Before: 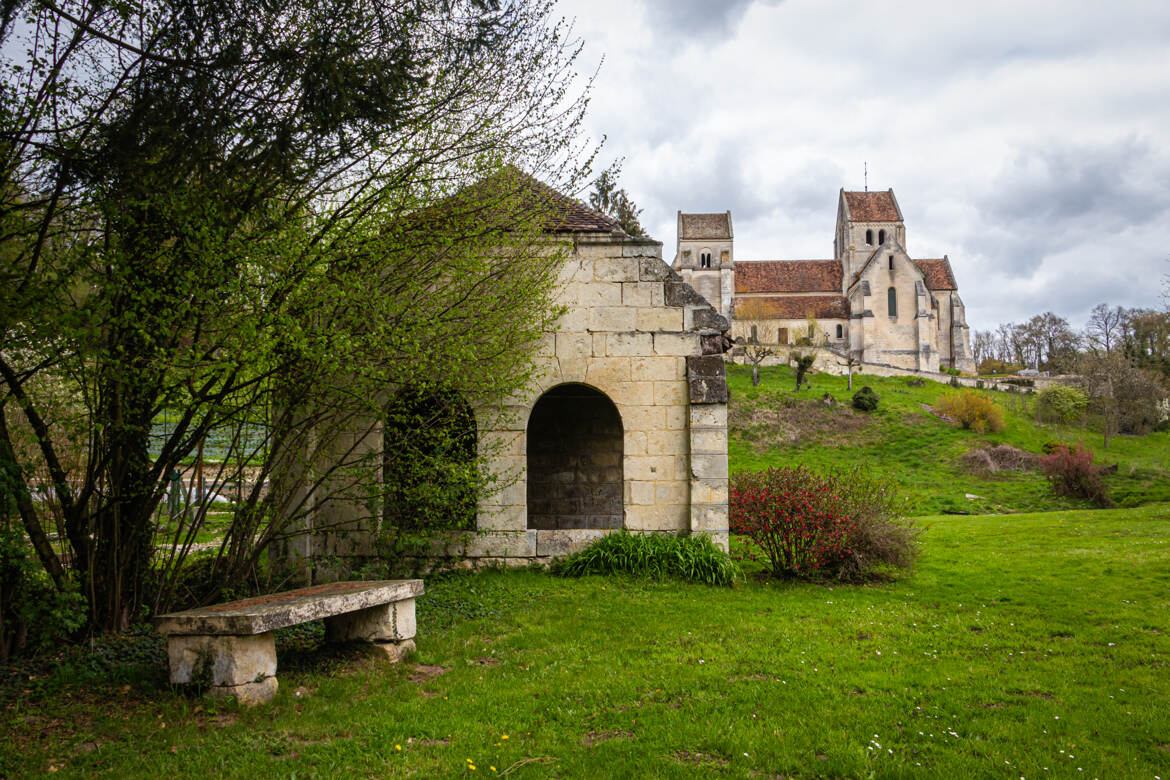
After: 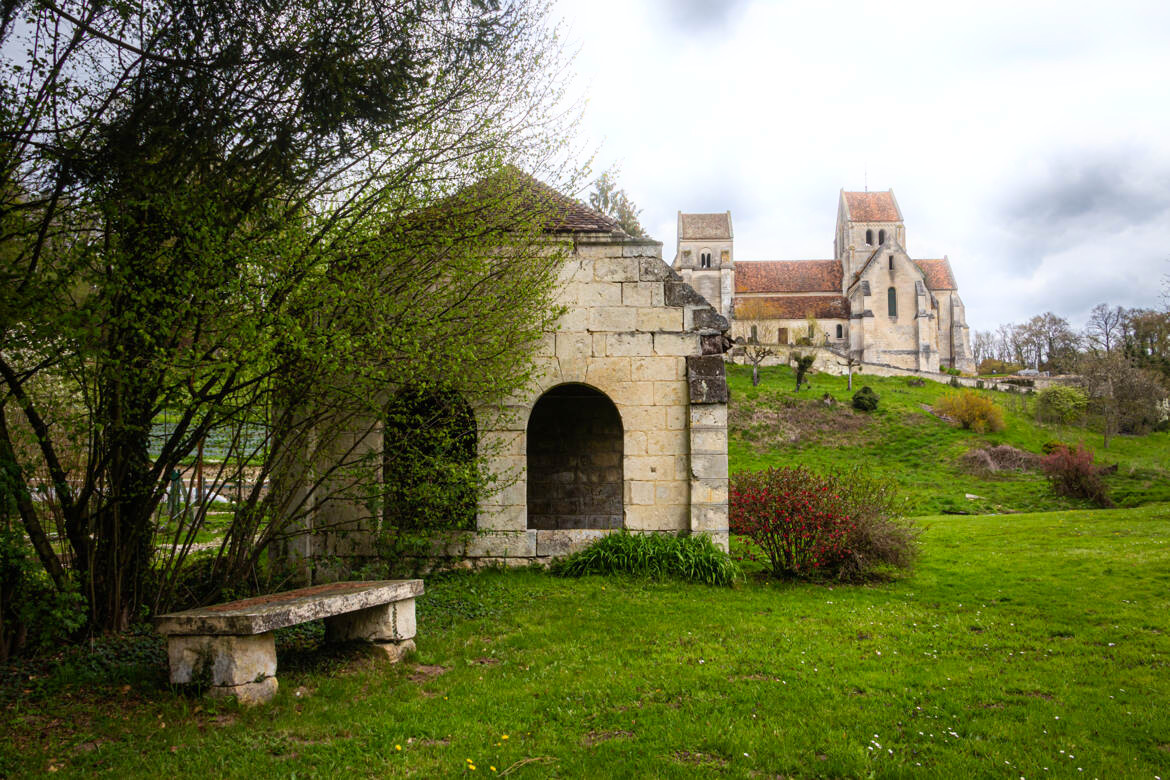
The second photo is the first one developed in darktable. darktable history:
bloom: size 5%, threshold 95%, strength 15%
contrast brightness saturation: contrast 0.08, saturation 0.02
